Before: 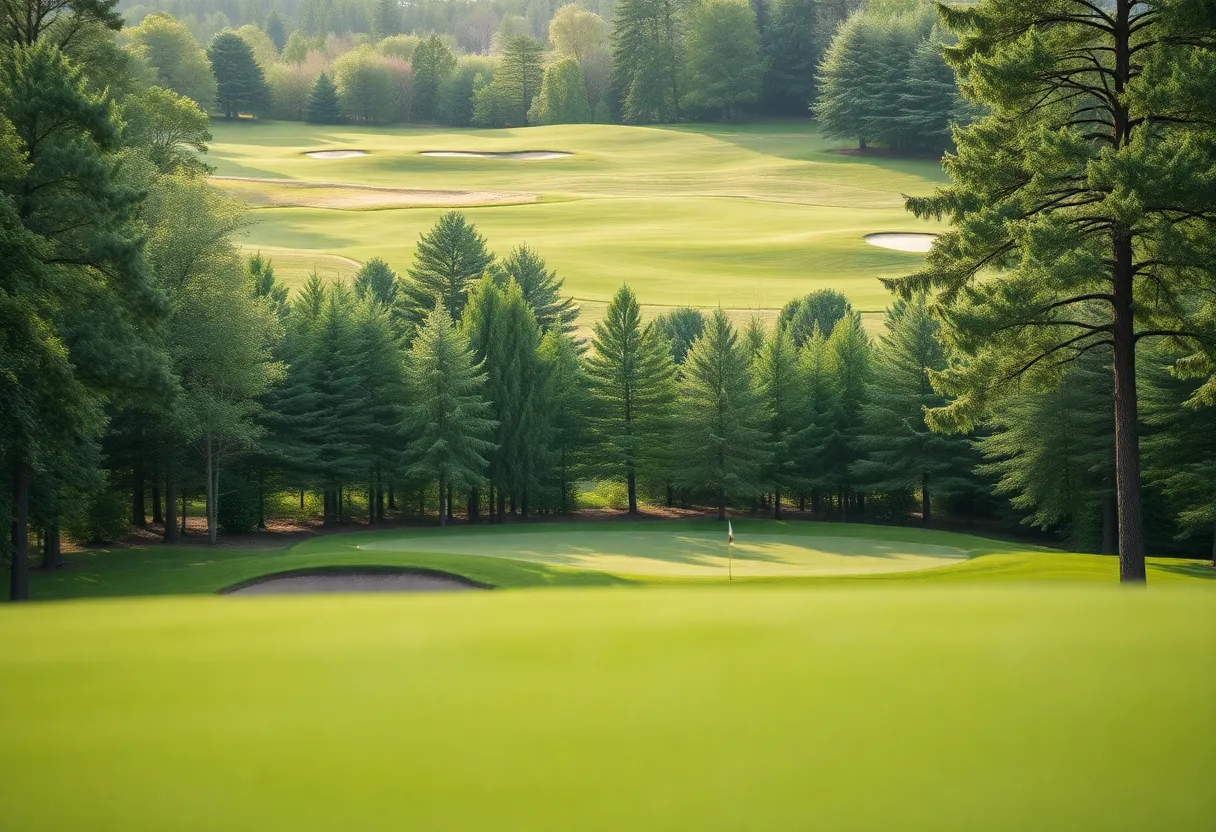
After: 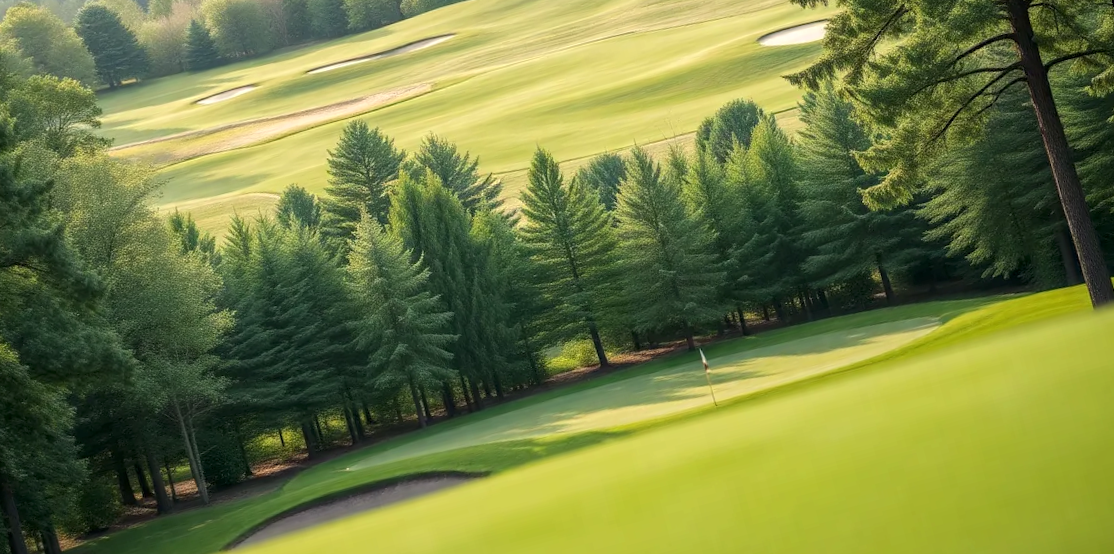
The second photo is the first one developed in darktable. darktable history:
local contrast: highlights 100%, shadows 100%, detail 131%, midtone range 0.2
white balance: red 1.009, blue 0.985
rotate and perspective: rotation -14.8°, crop left 0.1, crop right 0.903, crop top 0.25, crop bottom 0.748
